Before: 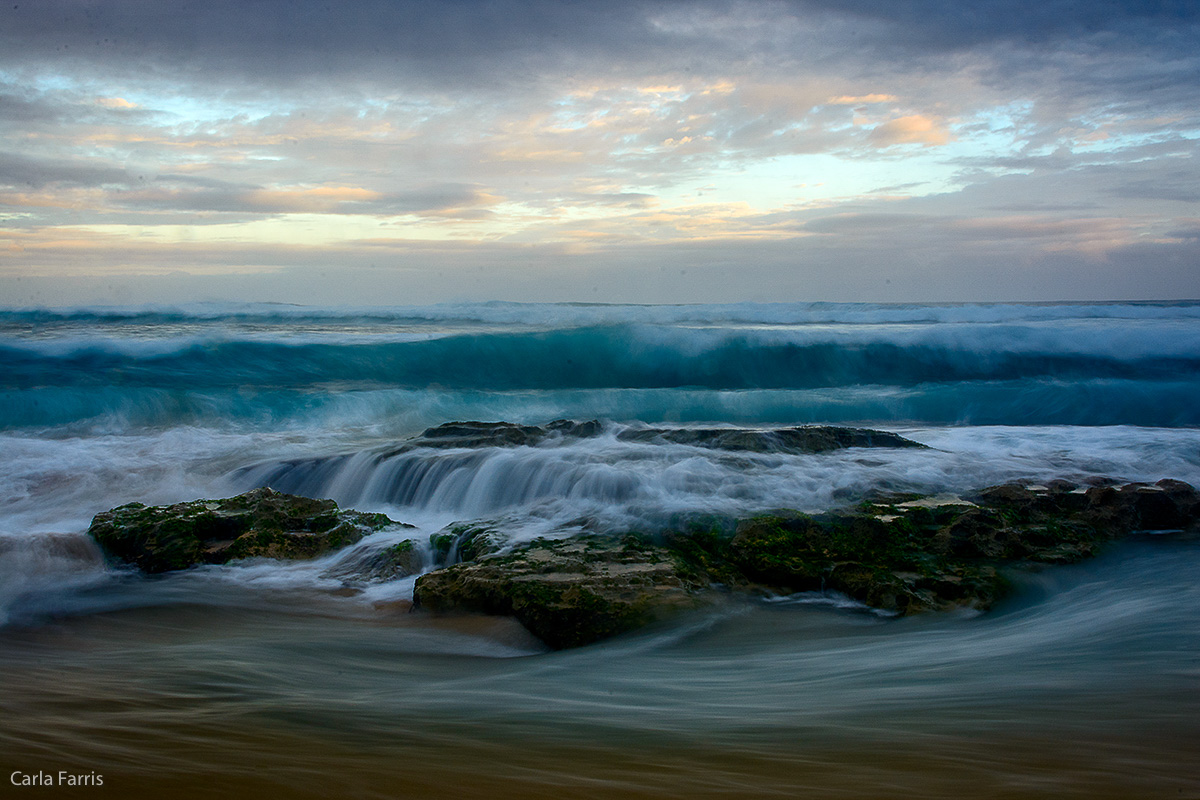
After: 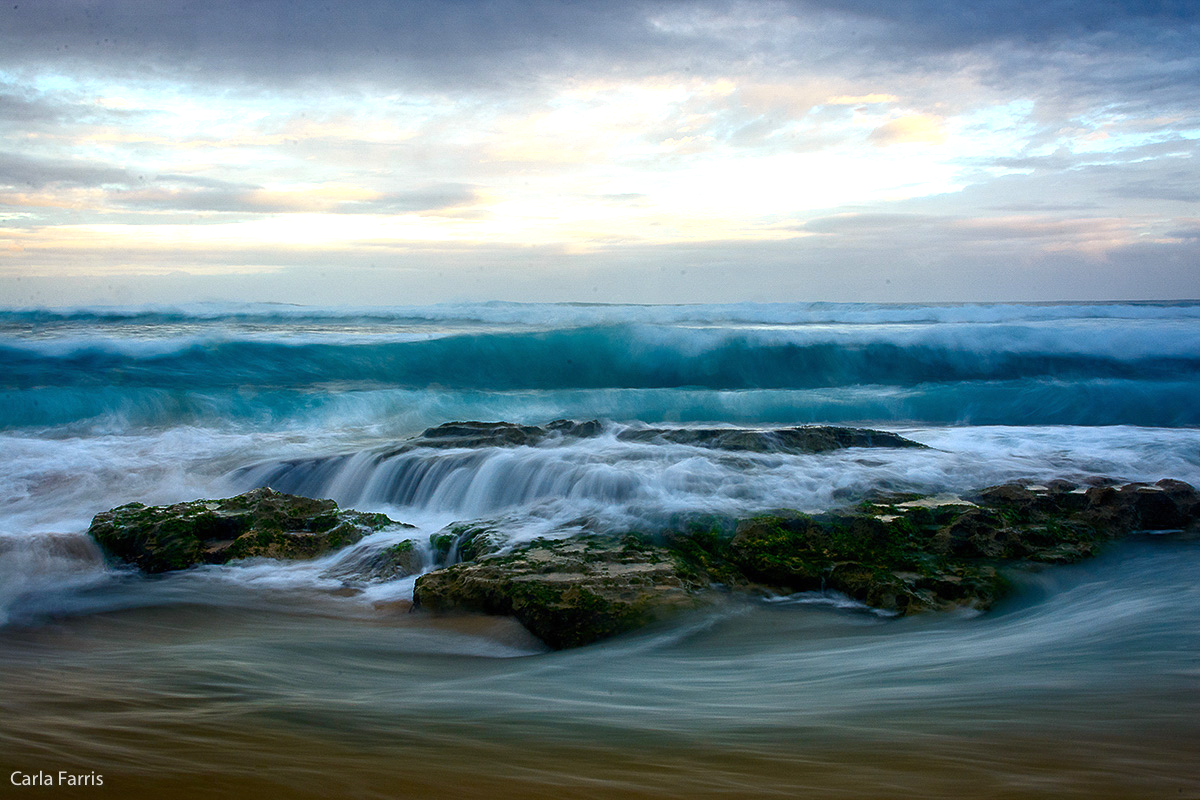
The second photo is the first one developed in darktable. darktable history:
exposure: black level correction 0, exposure 0.702 EV, compensate exposure bias true, compensate highlight preservation false
